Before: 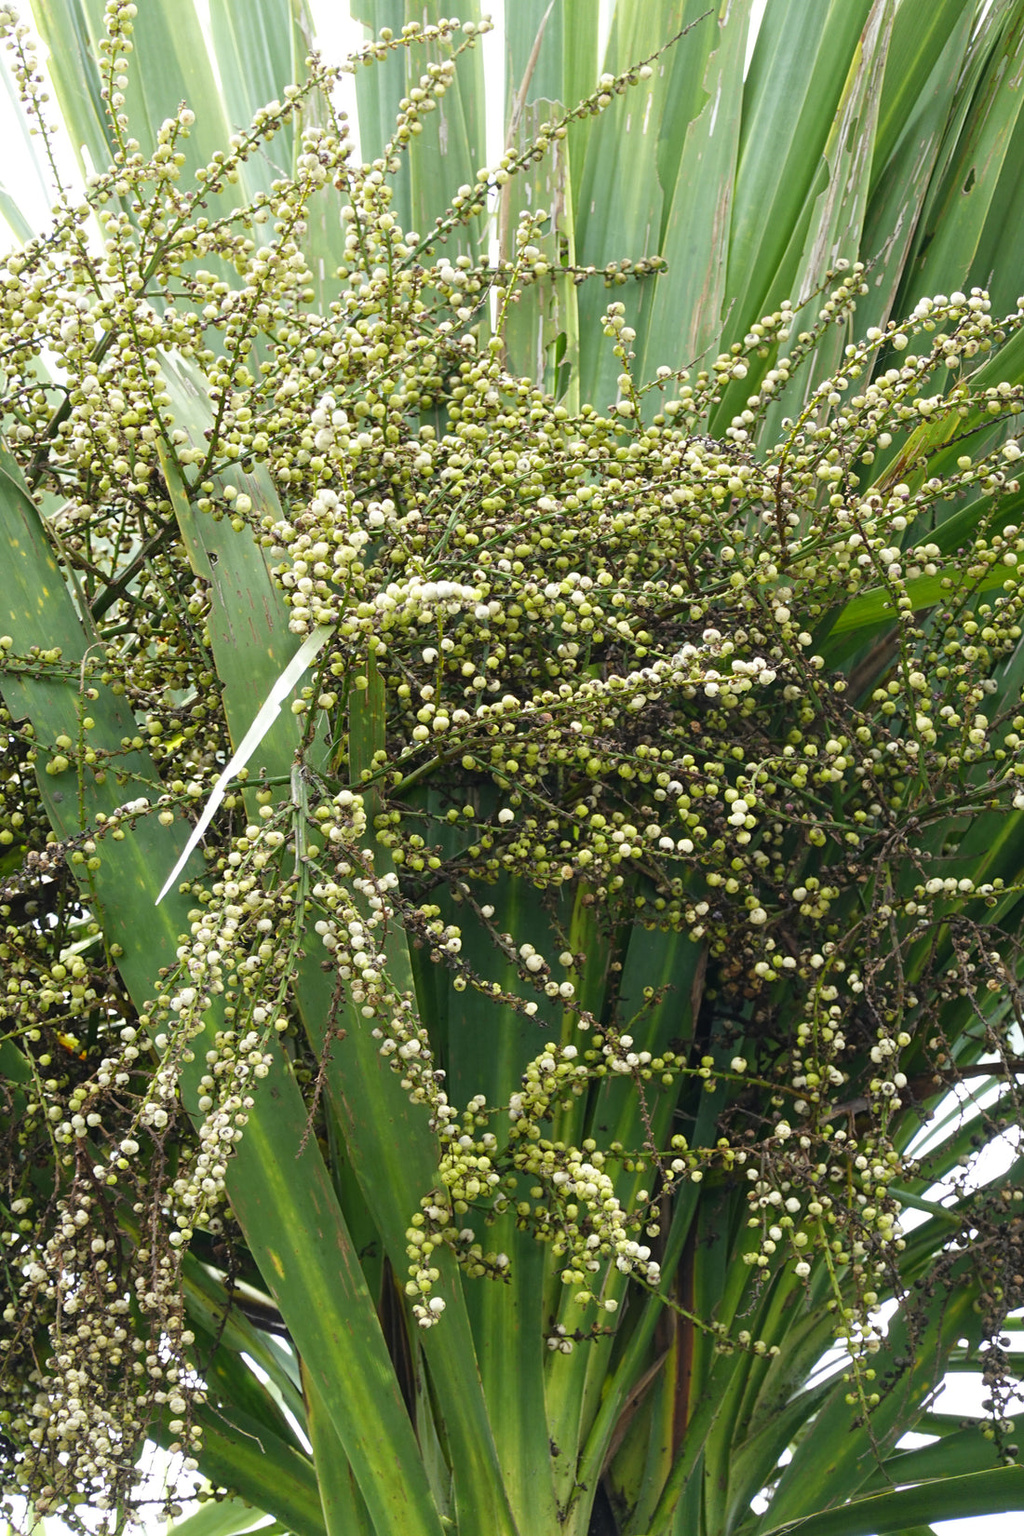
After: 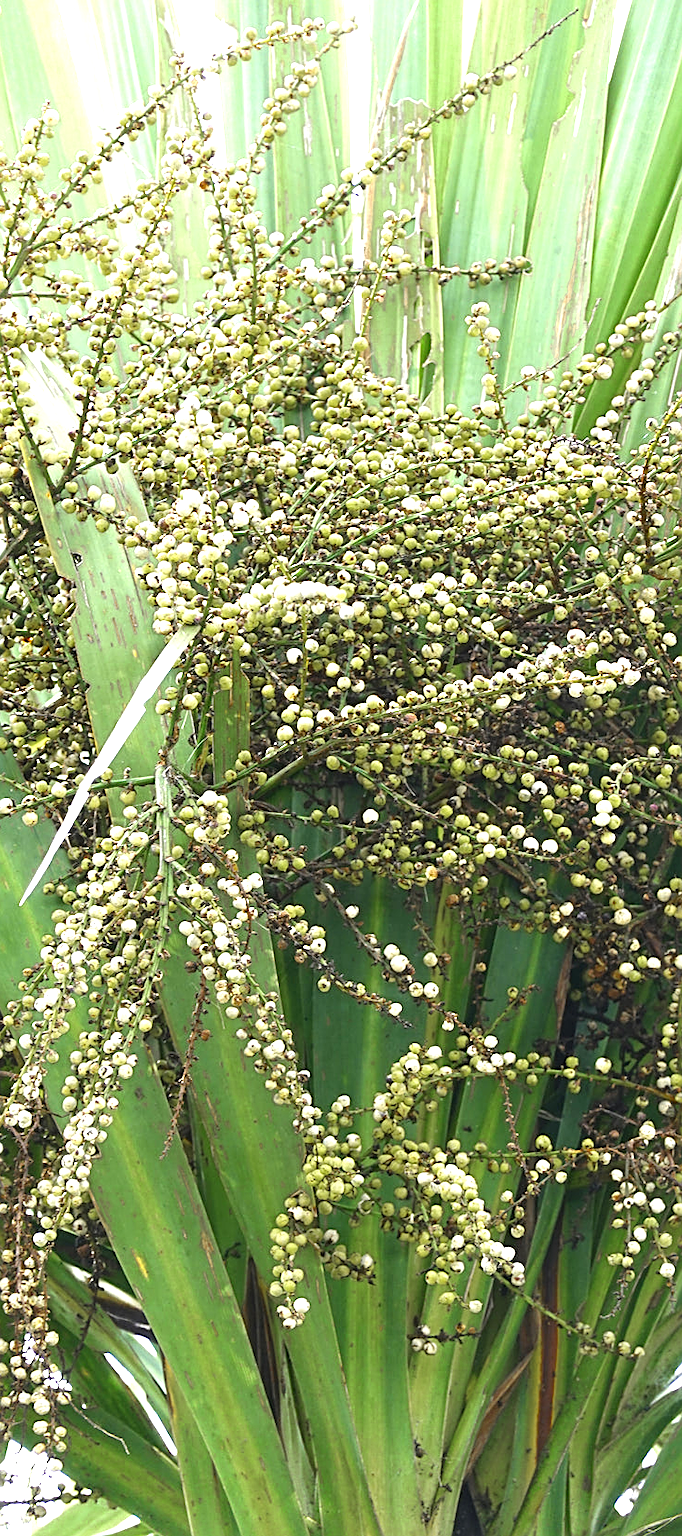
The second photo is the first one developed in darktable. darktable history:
sharpen: on, module defaults
crop and rotate: left 13.342%, right 19.991%
color zones: curves: ch0 [(0.11, 0.396) (0.195, 0.36) (0.25, 0.5) (0.303, 0.412) (0.357, 0.544) (0.75, 0.5) (0.967, 0.328)]; ch1 [(0, 0.468) (0.112, 0.512) (0.202, 0.6) (0.25, 0.5) (0.307, 0.352) (0.357, 0.544) (0.75, 0.5) (0.963, 0.524)]
exposure: black level correction 0, exposure 1 EV, compensate highlight preservation false
